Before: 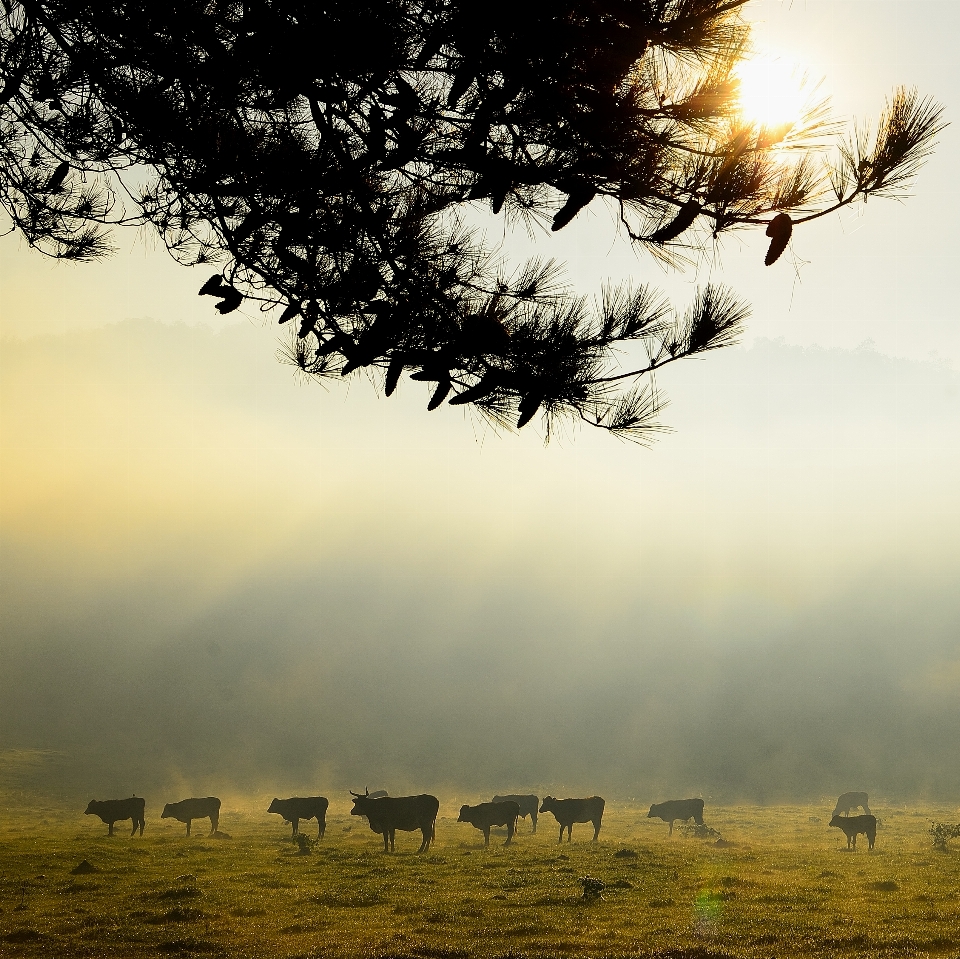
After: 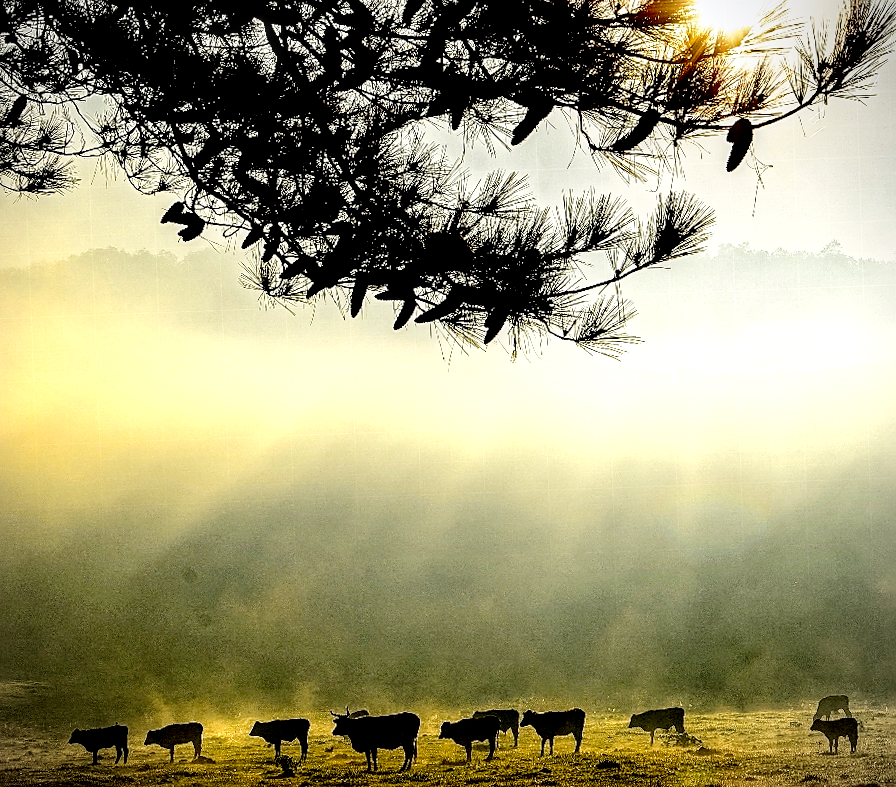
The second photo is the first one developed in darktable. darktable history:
tone curve: curves: ch0 [(0, 0) (0.003, 0) (0.011, 0.001) (0.025, 0.001) (0.044, 0.003) (0.069, 0.009) (0.1, 0.018) (0.136, 0.032) (0.177, 0.074) (0.224, 0.13) (0.277, 0.218) (0.335, 0.321) (0.399, 0.425) (0.468, 0.523) (0.543, 0.617) (0.623, 0.708) (0.709, 0.789) (0.801, 0.873) (0.898, 0.967) (1, 1)], preserve colors none
local contrast: detail 203%
crop: left 1.507%, top 6.147%, right 1.379%, bottom 6.637%
white balance: emerald 1
vignetting: fall-off start 92.6%, brightness -0.52, saturation -0.51, center (-0.012, 0)
haze removal: strength 0.53, distance 0.925, compatibility mode true, adaptive false
rotate and perspective: rotation -2.12°, lens shift (vertical) 0.009, lens shift (horizontal) -0.008, automatic cropping original format, crop left 0.036, crop right 0.964, crop top 0.05, crop bottom 0.959
sharpen: on, module defaults
